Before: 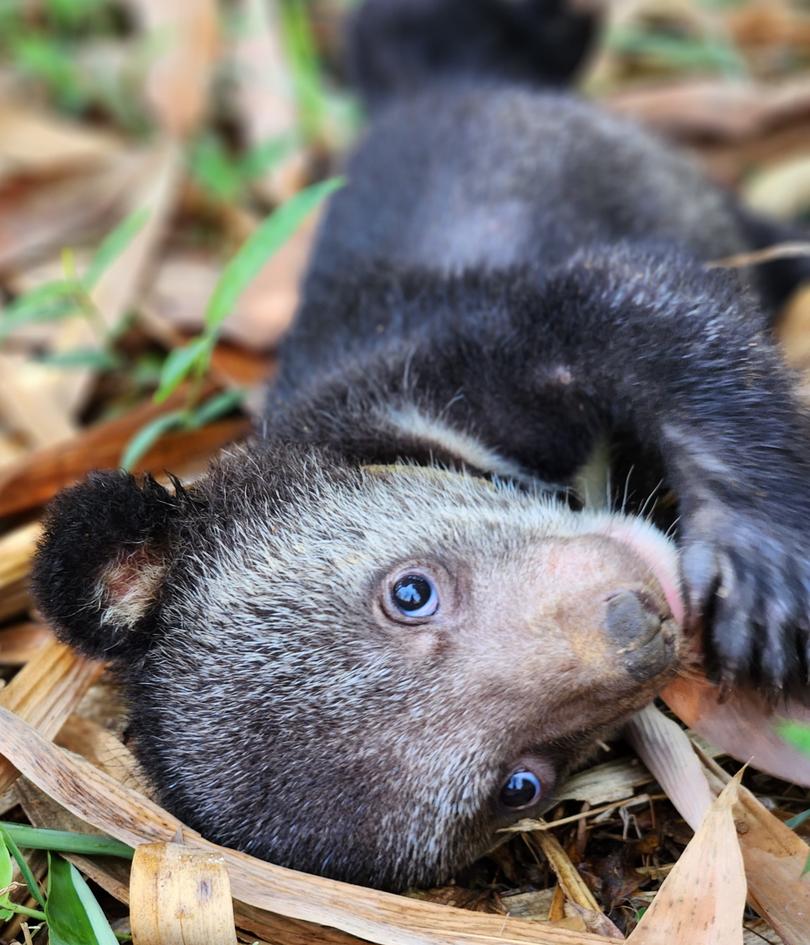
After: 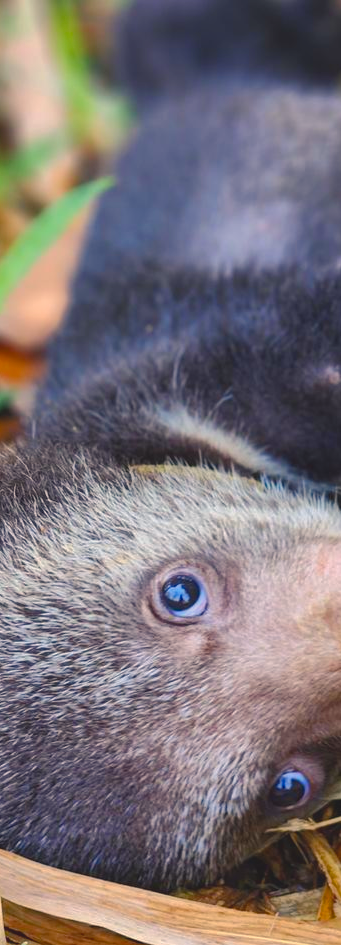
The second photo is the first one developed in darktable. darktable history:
shadows and highlights: on, module defaults
exposure: compensate highlight preservation false
color balance rgb: shadows lift › chroma 2%, shadows lift › hue 247.2°, power › chroma 0.3%, power › hue 25.2°, highlights gain › chroma 3%, highlights gain › hue 60°, global offset › luminance 0.75%, perceptual saturation grading › global saturation 20%, perceptual saturation grading › highlights -20%, perceptual saturation grading › shadows 30%, global vibrance 20%
crop: left 28.583%, right 29.231%
